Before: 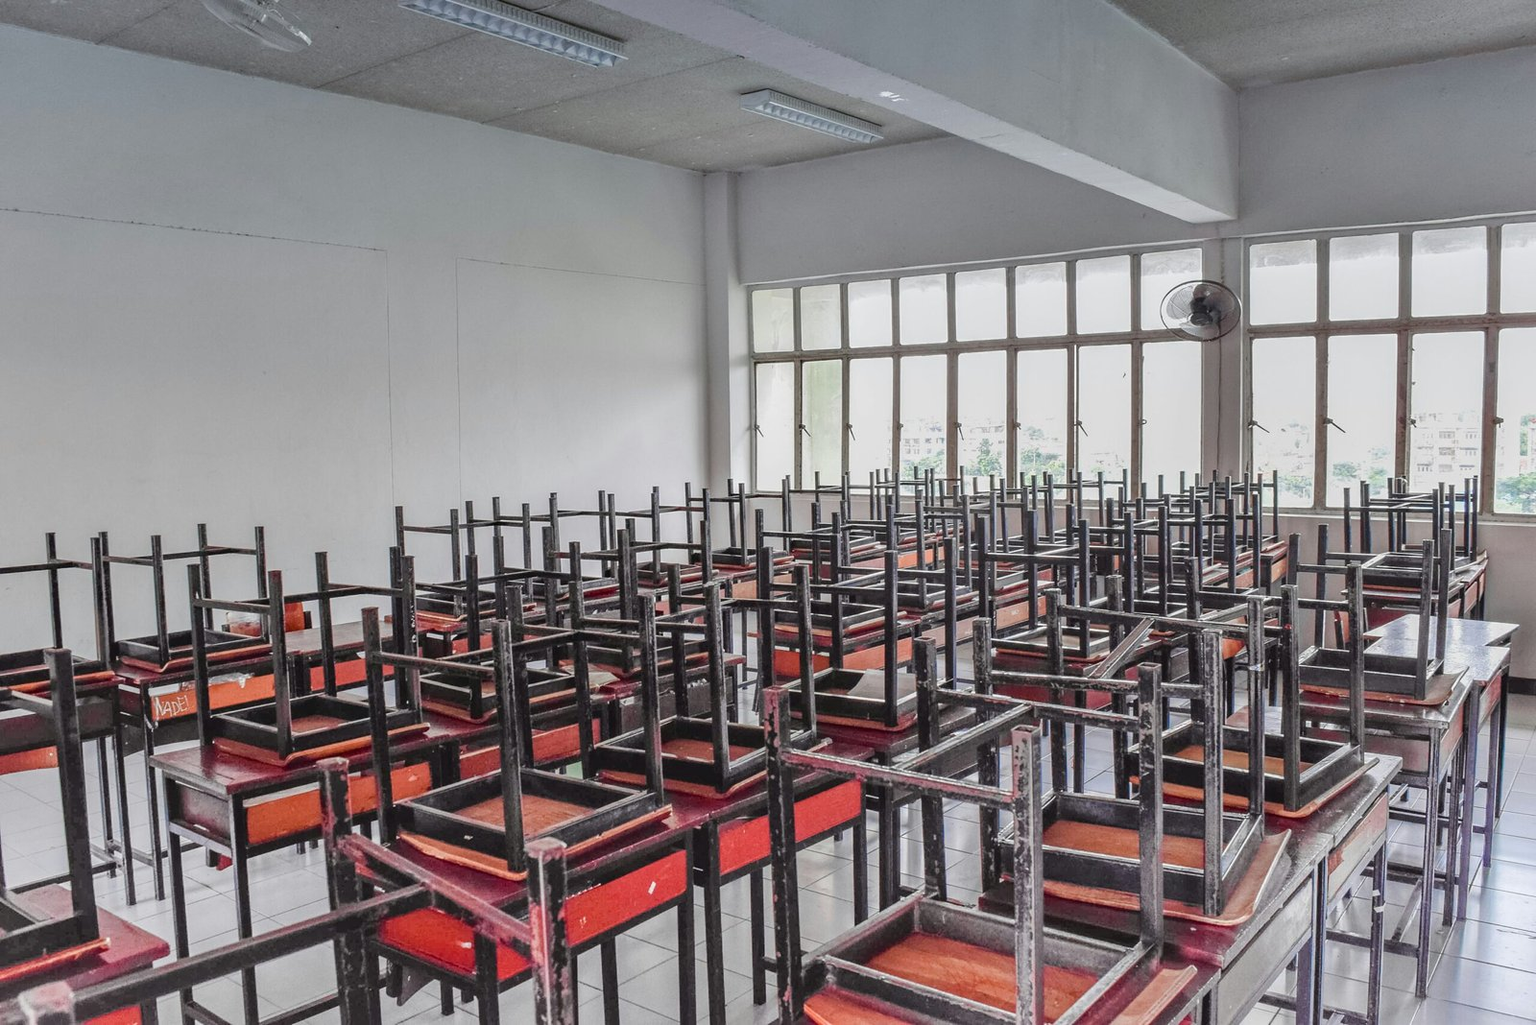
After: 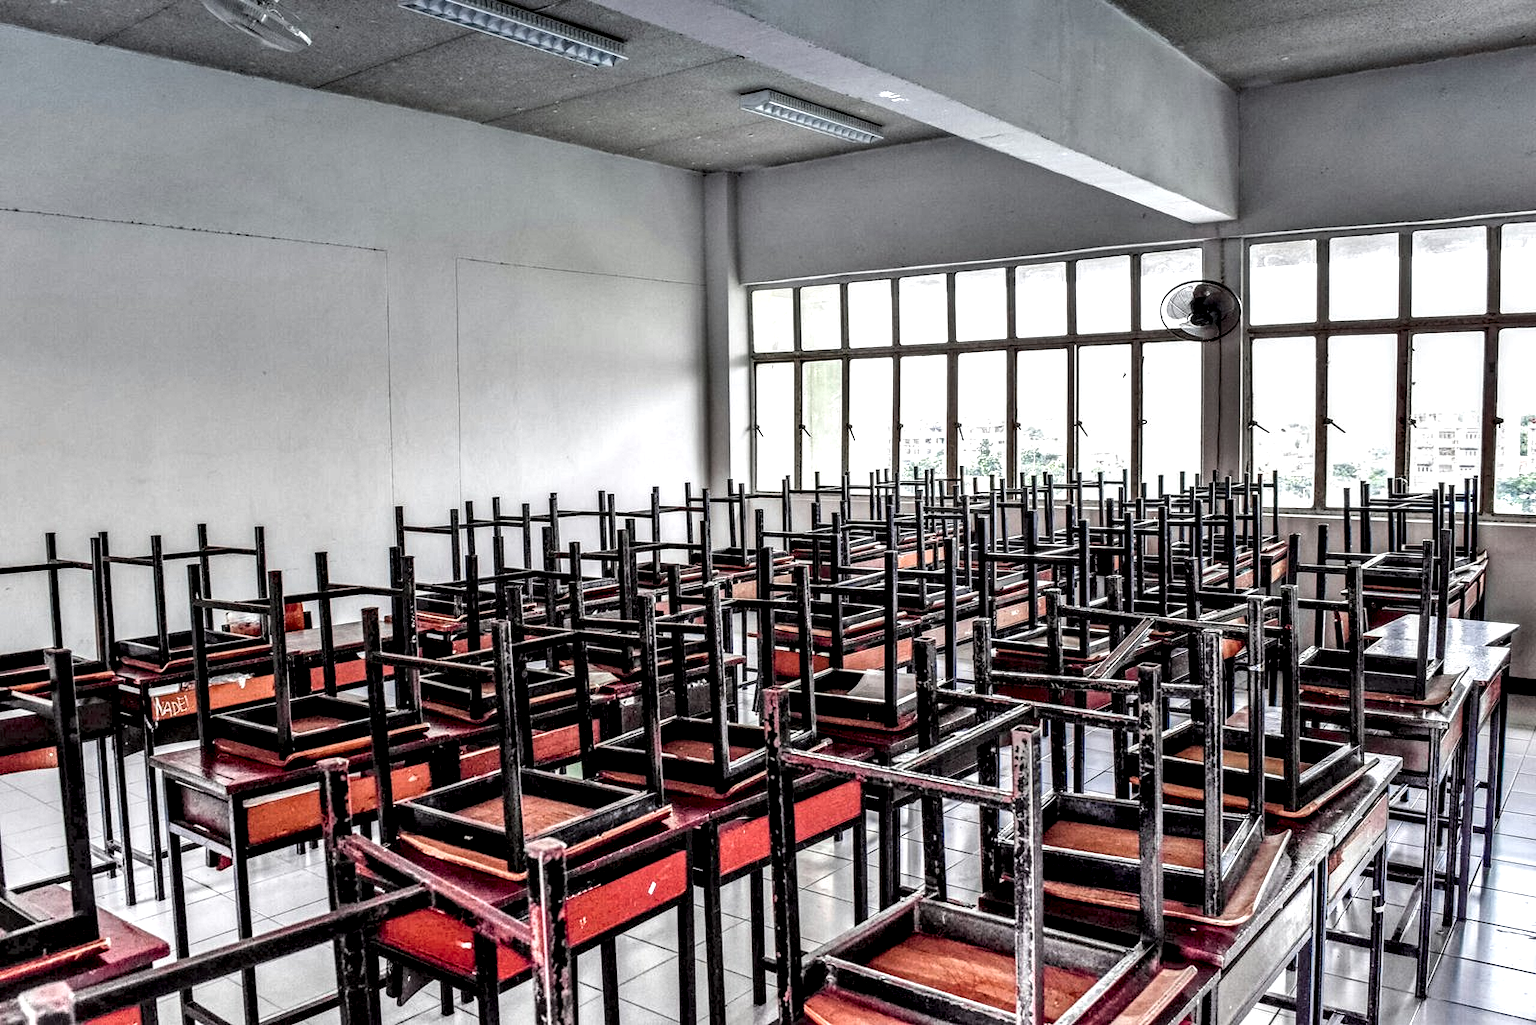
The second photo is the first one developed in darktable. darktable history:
tone curve: curves: ch0 [(0, 0) (0.003, 0.003) (0.011, 0.012) (0.025, 0.026) (0.044, 0.046) (0.069, 0.072) (0.1, 0.104) (0.136, 0.141) (0.177, 0.184) (0.224, 0.233) (0.277, 0.288) (0.335, 0.348) (0.399, 0.414) (0.468, 0.486) (0.543, 0.564) (0.623, 0.647) (0.709, 0.736) (0.801, 0.831) (0.898, 0.921) (1, 1)], preserve colors none
local contrast: shadows 156%, detail 226%
shadows and highlights: shadows 52.69, soften with gaussian
color zones: curves: ch0 [(0, 0.5) (0.143, 0.5) (0.286, 0.5) (0.429, 0.5) (0.571, 0.5) (0.714, 0.476) (0.857, 0.5) (1, 0.5)]; ch2 [(0, 0.5) (0.143, 0.5) (0.286, 0.5) (0.429, 0.5) (0.571, 0.5) (0.714, 0.487) (0.857, 0.5) (1, 0.5)]
